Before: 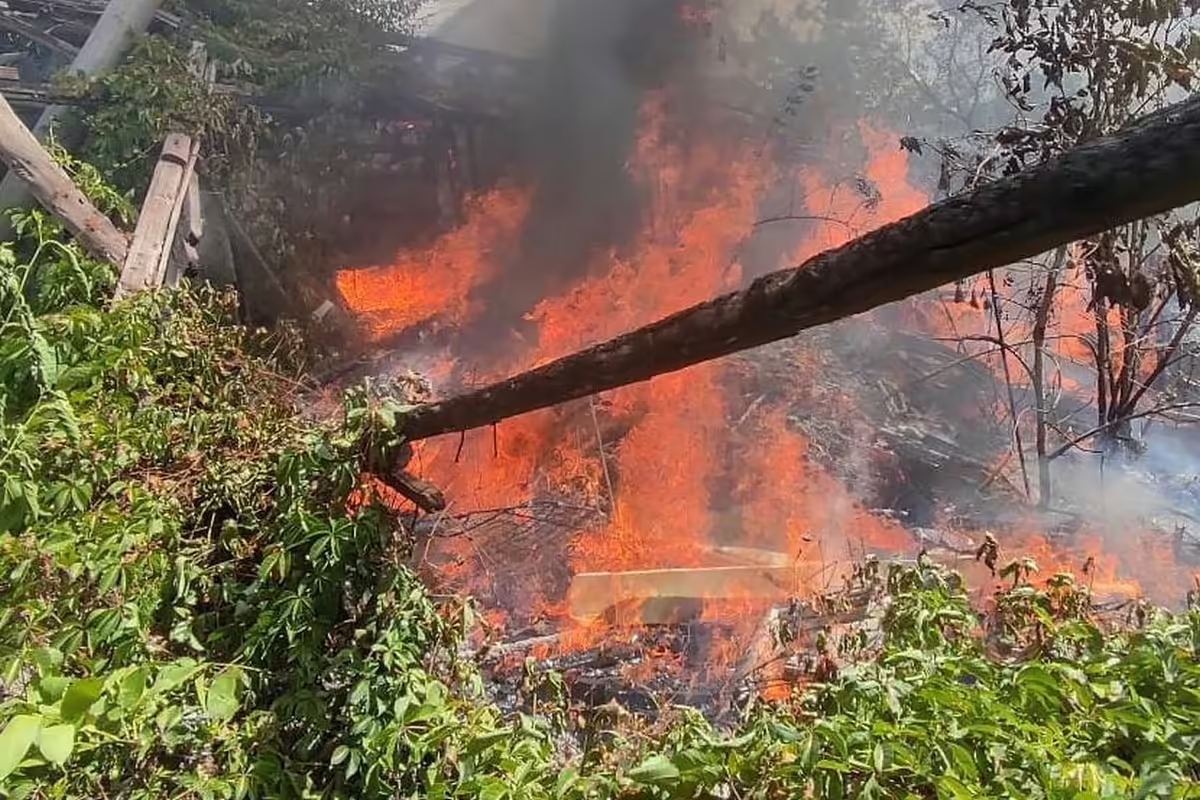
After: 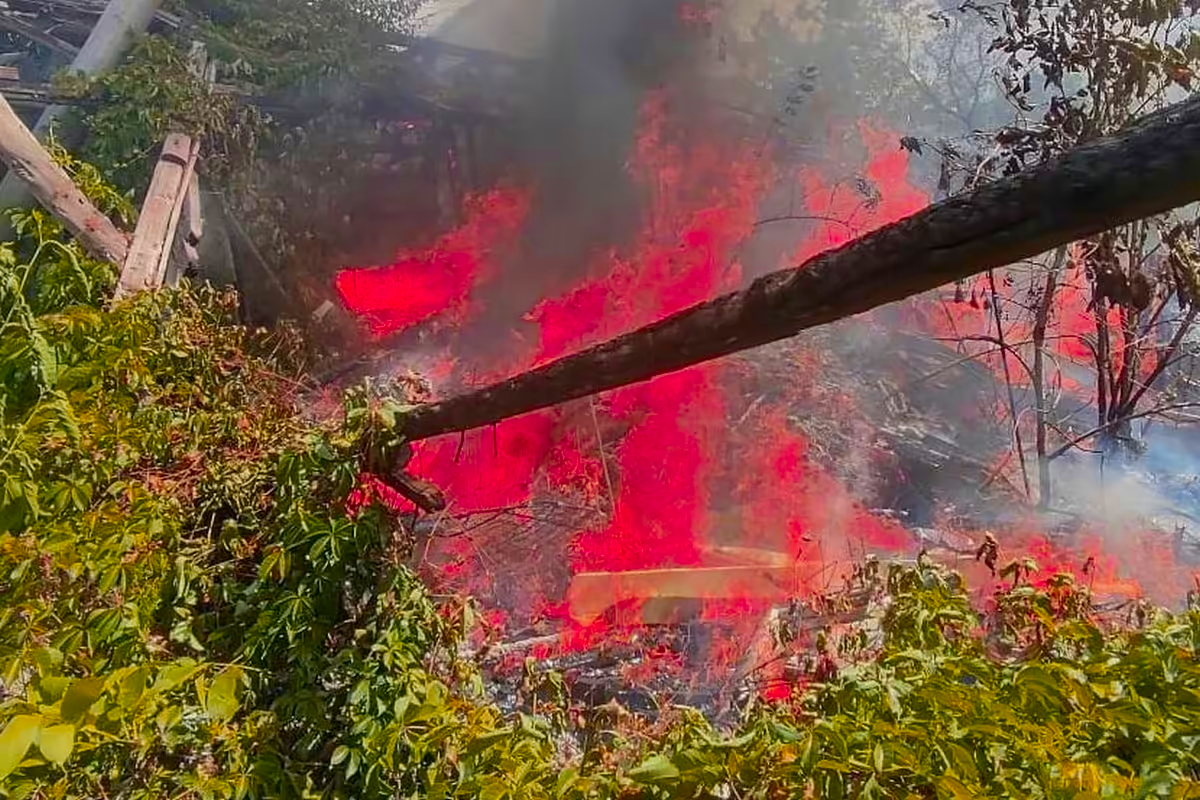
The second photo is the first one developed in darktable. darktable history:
color zones: curves: ch0 [(0.473, 0.374) (0.742, 0.784)]; ch1 [(0.354, 0.737) (0.742, 0.705)]; ch2 [(0.318, 0.421) (0.758, 0.532)]
